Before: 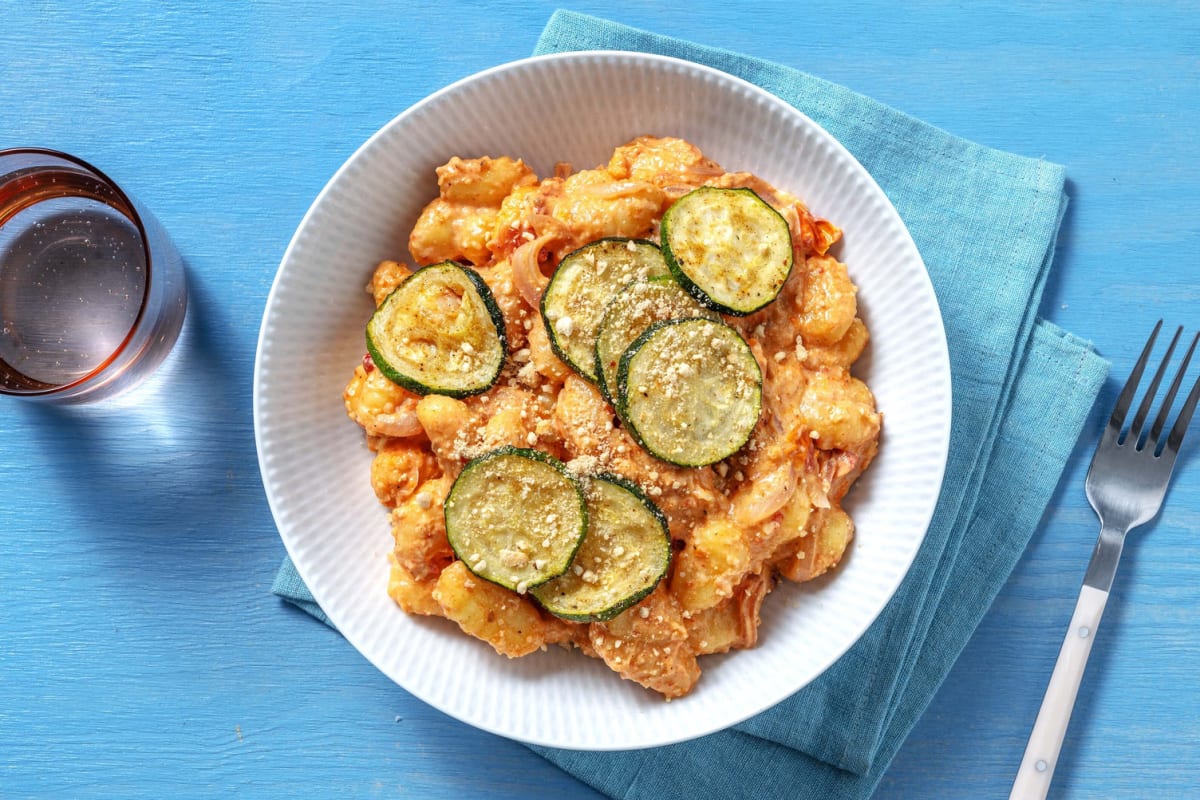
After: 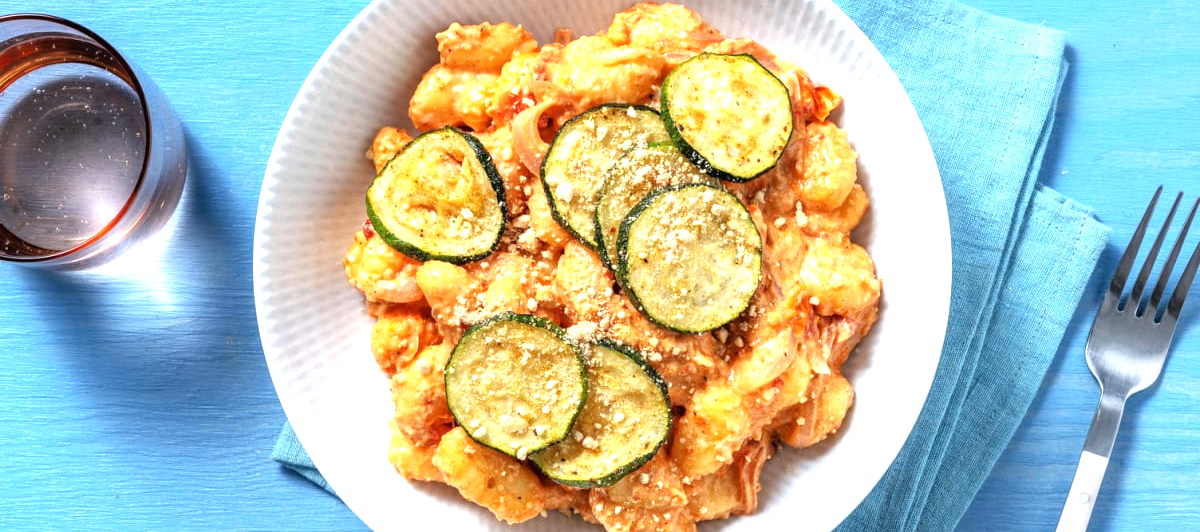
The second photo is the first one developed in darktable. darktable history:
crop: top 16.764%, bottom 16.715%
tone equalizer: -8 EV -0.761 EV, -7 EV -0.678 EV, -6 EV -0.627 EV, -5 EV -0.414 EV, -3 EV 0.377 EV, -2 EV 0.6 EV, -1 EV 0.691 EV, +0 EV 0.745 EV
